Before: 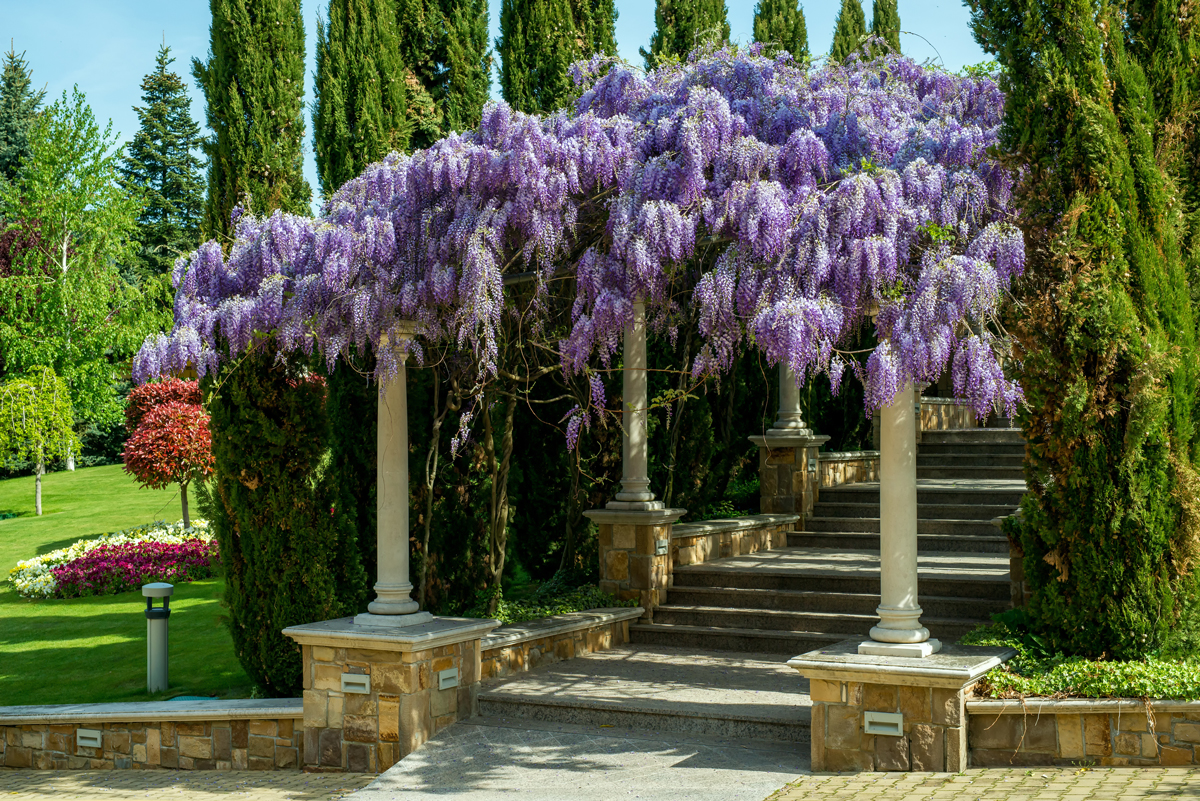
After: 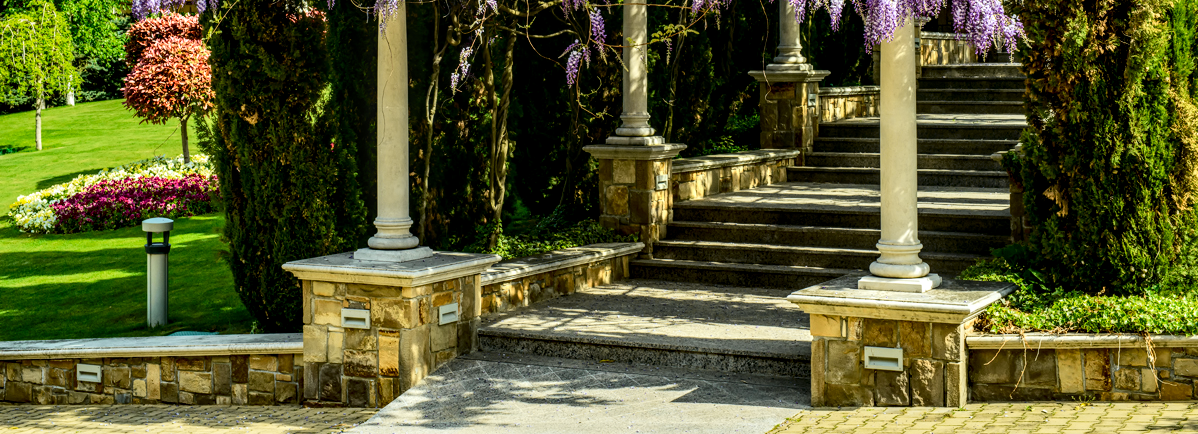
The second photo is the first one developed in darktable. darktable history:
tone curve: curves: ch0 [(0, 0.03) (0.113, 0.087) (0.207, 0.184) (0.515, 0.612) (0.712, 0.793) (1, 0.946)]; ch1 [(0, 0) (0.172, 0.123) (0.317, 0.279) (0.407, 0.401) (0.476, 0.482) (0.505, 0.499) (0.534, 0.534) (0.632, 0.645) (0.726, 0.745) (1, 1)]; ch2 [(0, 0) (0.411, 0.424) (0.476, 0.492) (0.521, 0.524) (0.541, 0.559) (0.65, 0.699) (1, 1)], color space Lab, independent channels, preserve colors none
crop and rotate: top 45.814%, right 0.107%
color zones: curves: ch0 [(0, 0.465) (0.092, 0.596) (0.289, 0.464) (0.429, 0.453) (0.571, 0.464) (0.714, 0.455) (0.857, 0.462) (1, 0.465)]
local contrast: highlights 60%, shadows 62%, detail 160%
